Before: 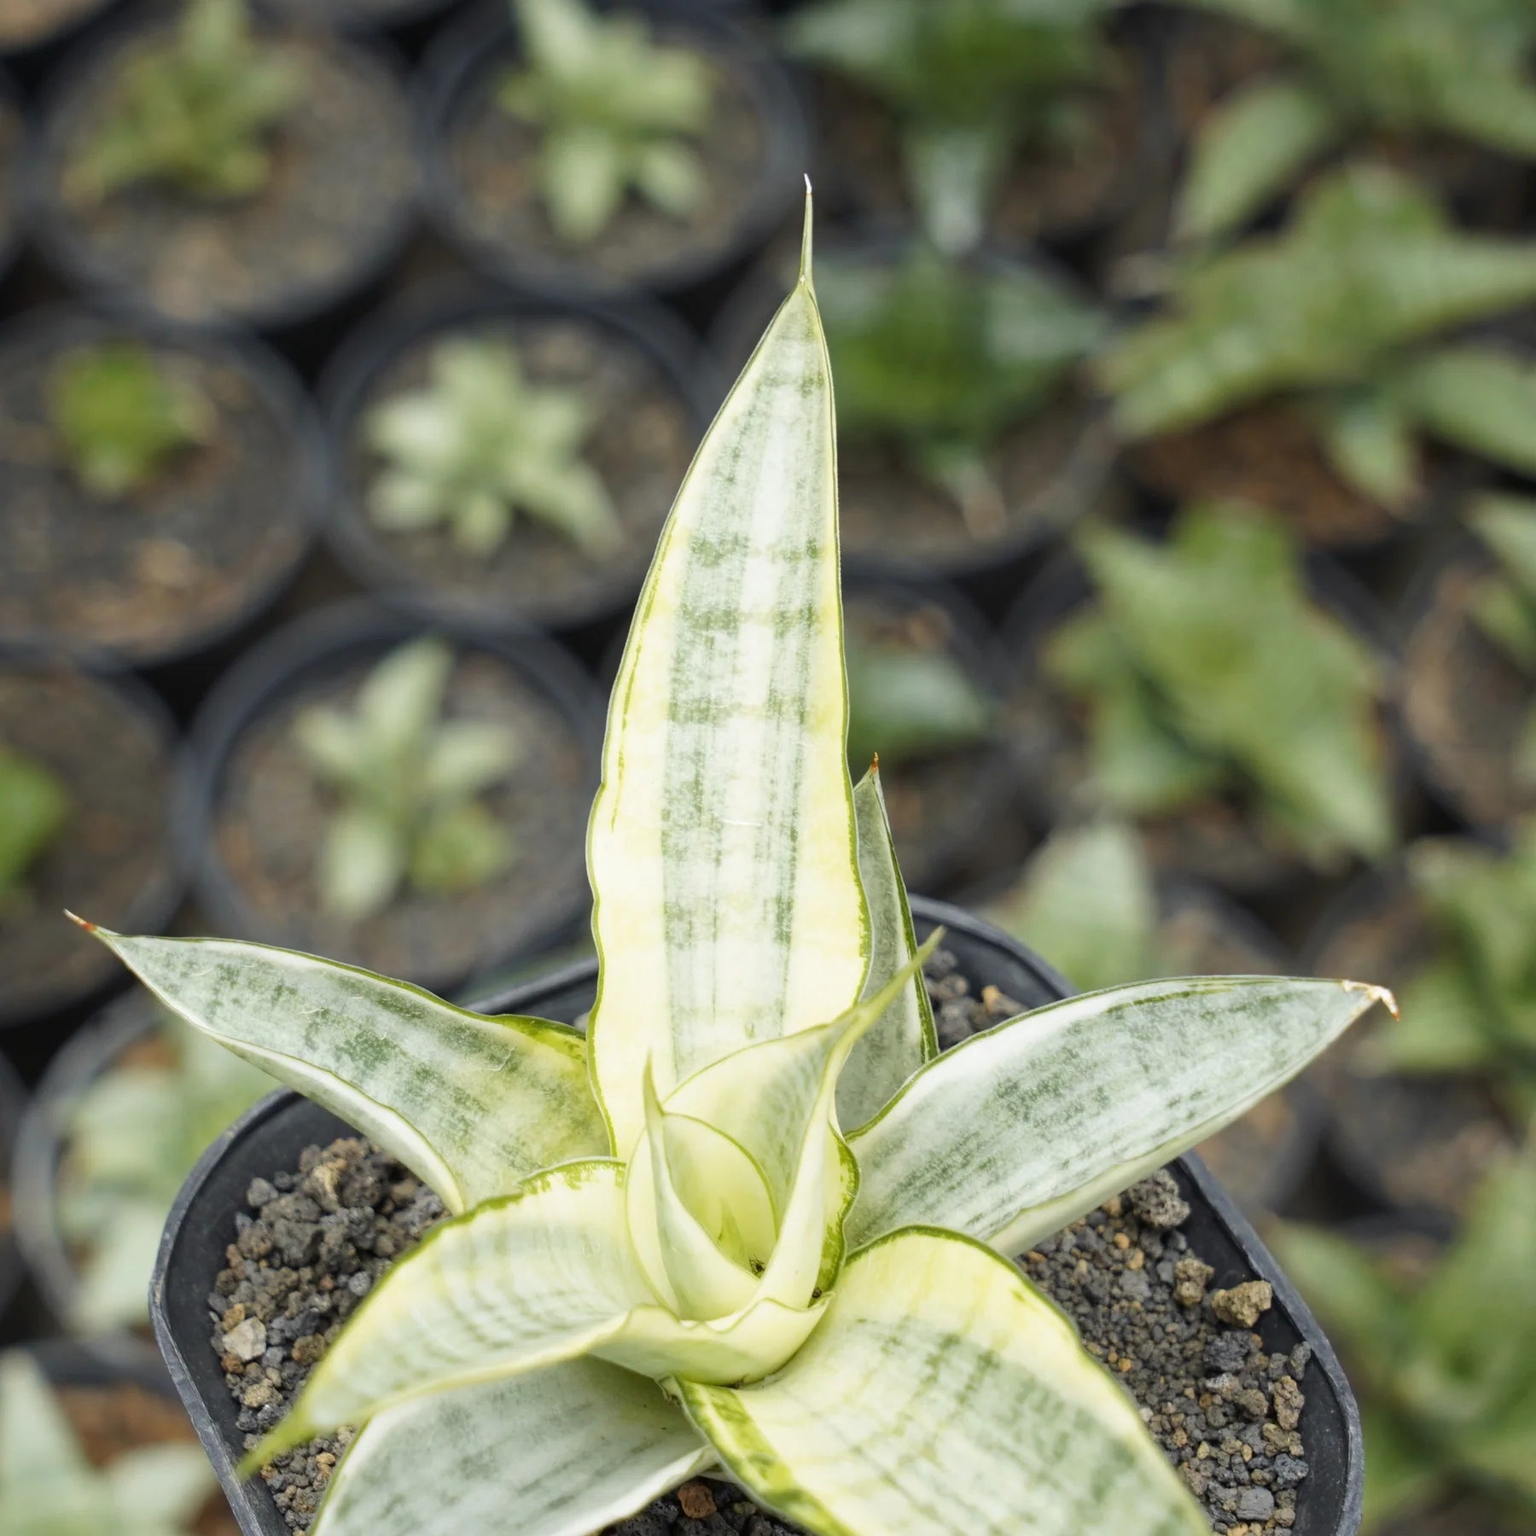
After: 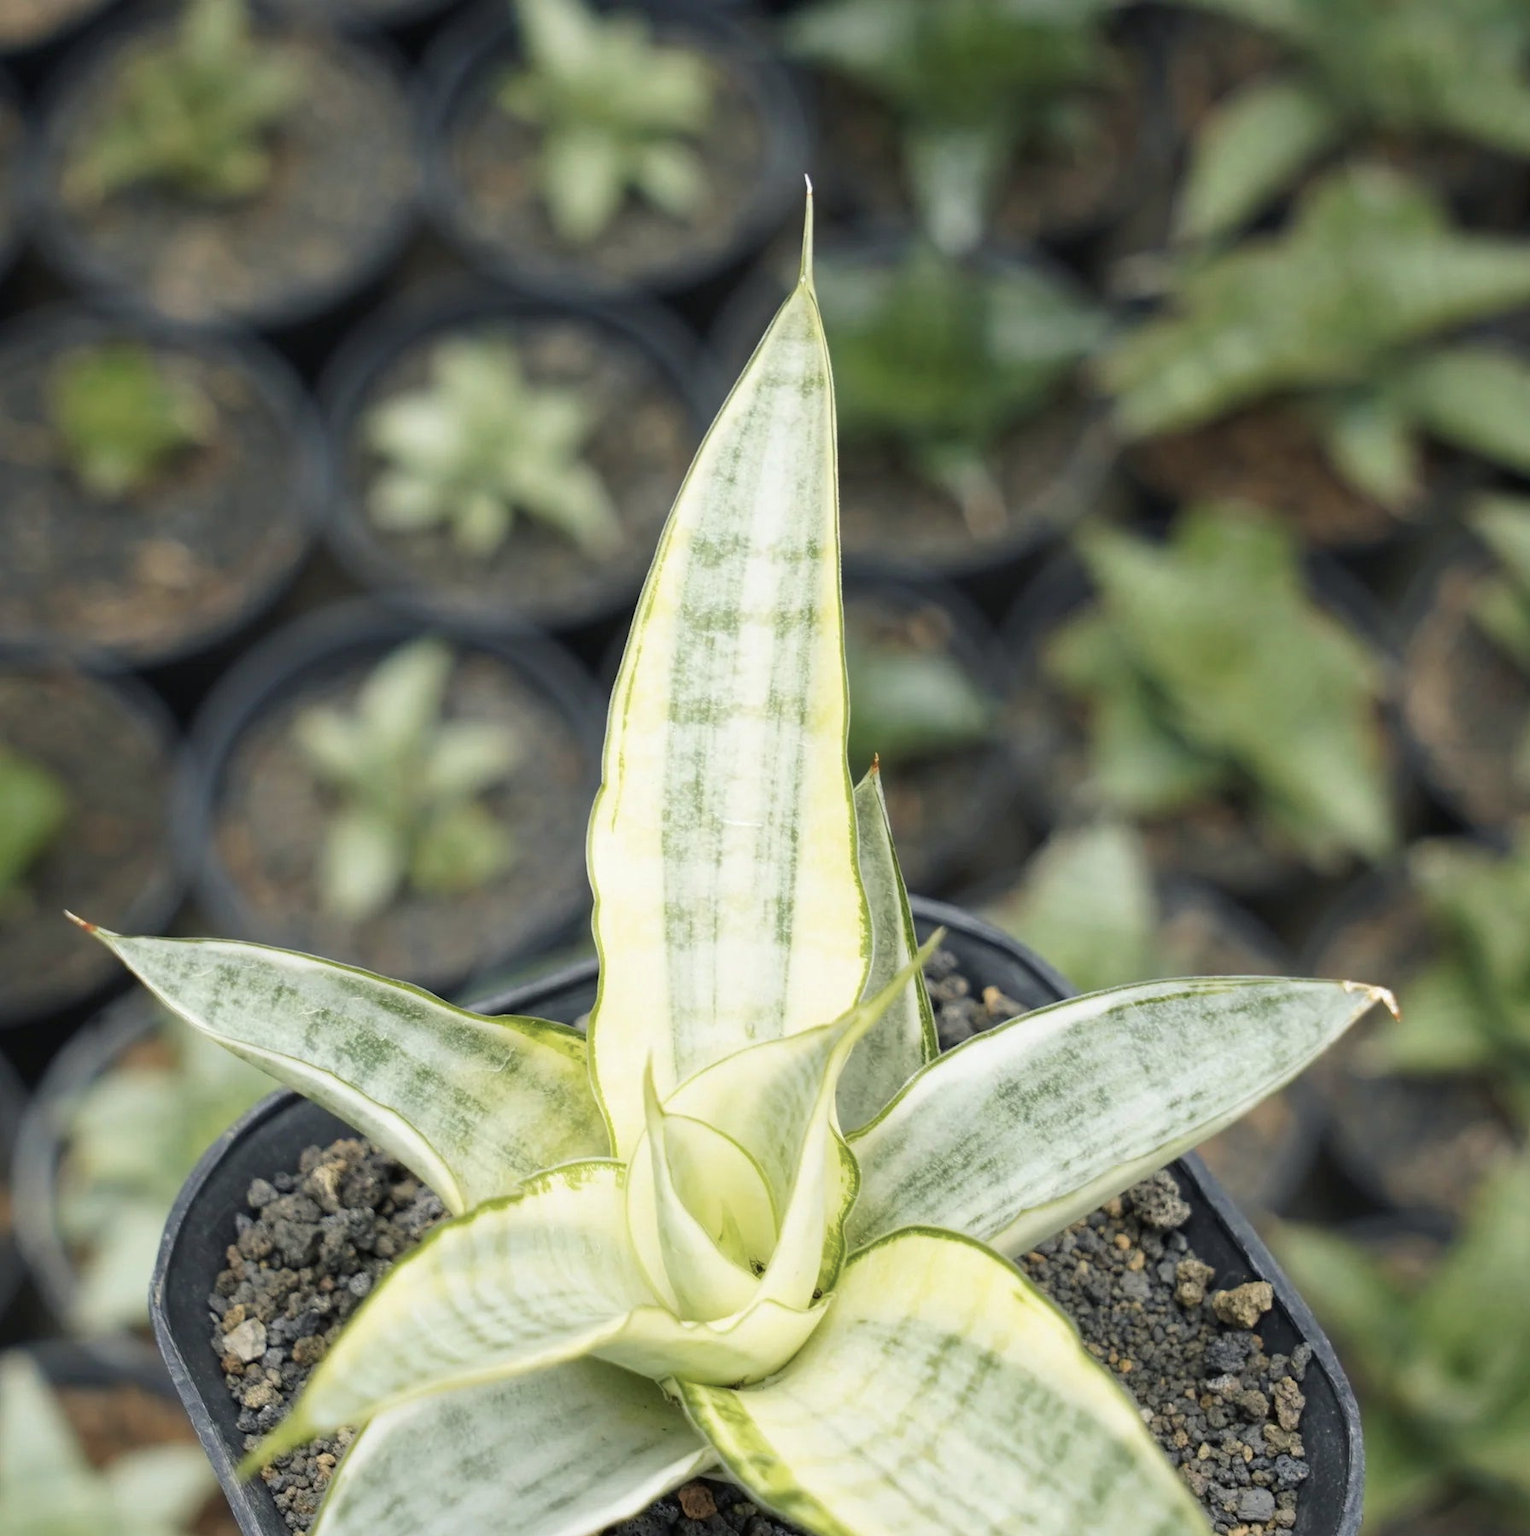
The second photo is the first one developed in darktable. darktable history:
color balance rgb: shadows lift › chroma 2.036%, shadows lift › hue 221.98°, linear chroma grading › shadows -8.355%, linear chroma grading › global chroma 9.865%, perceptual saturation grading › global saturation -27.742%, global vibrance 39.219%
crop: left 0.046%
contrast brightness saturation: saturation -0.069
